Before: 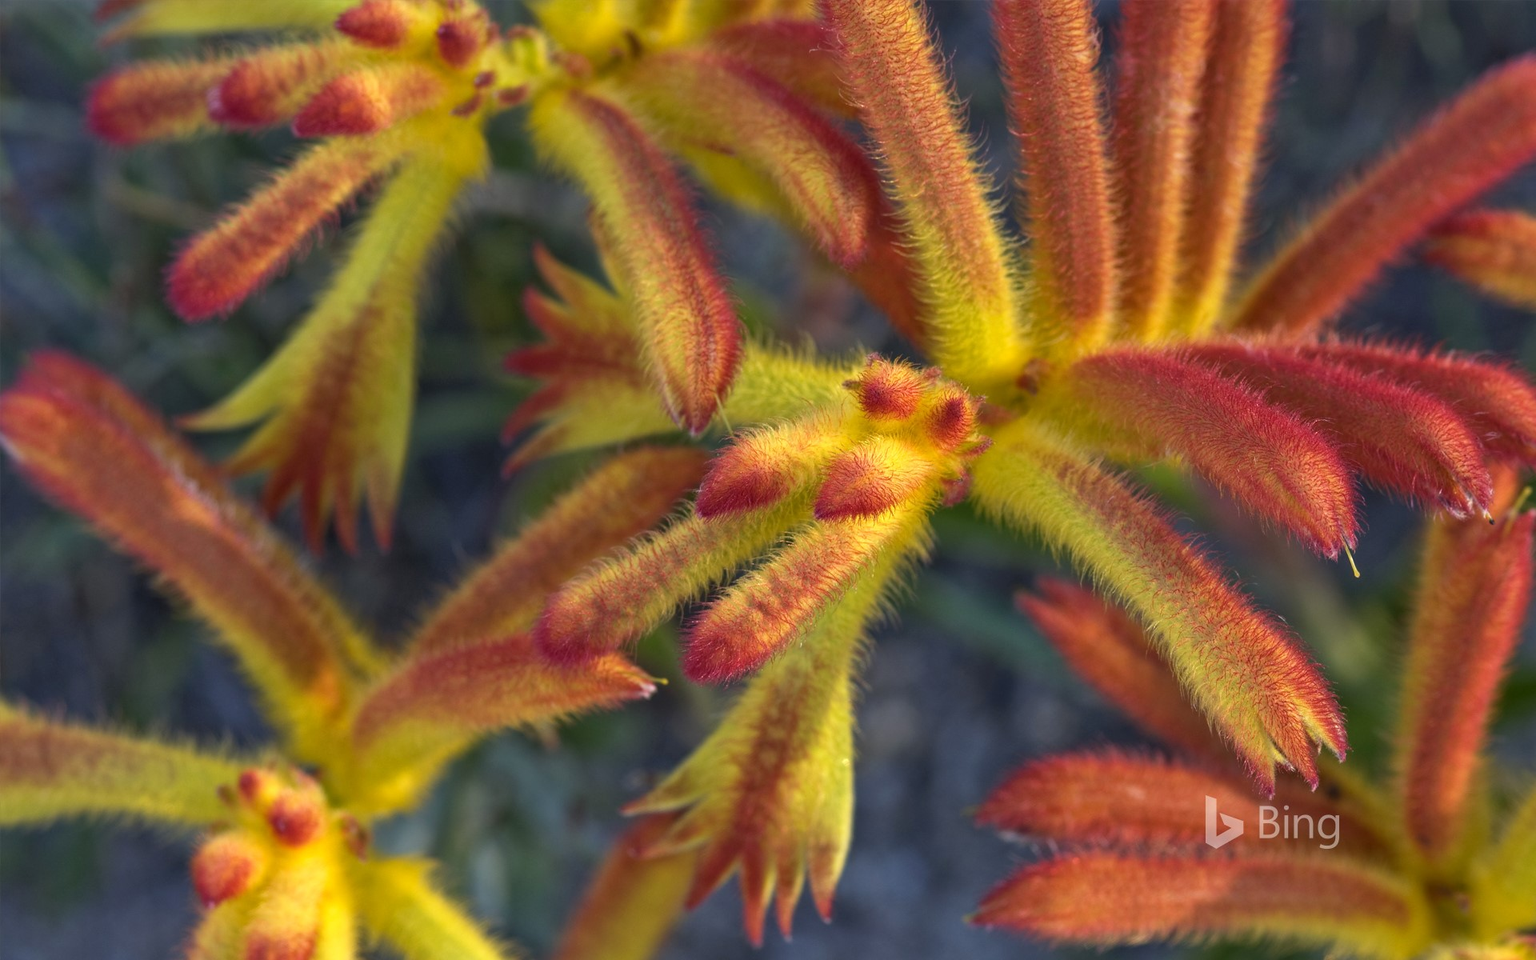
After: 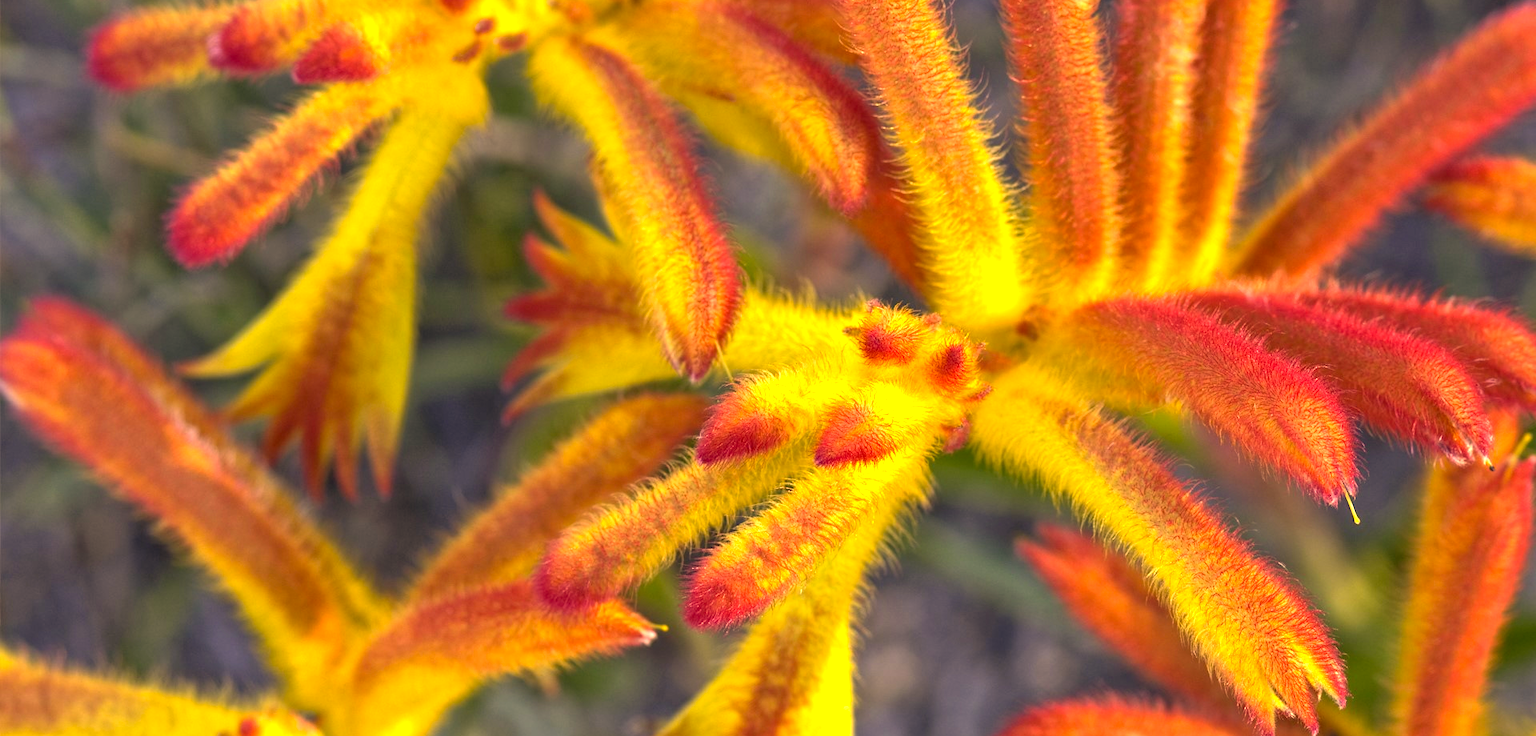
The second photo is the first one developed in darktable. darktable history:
exposure: black level correction 0.001, exposure 1.129 EV, compensate exposure bias true, compensate highlight preservation false
color correction: highlights a* 15, highlights b* 31.55
crop: top 5.667%, bottom 17.637%
